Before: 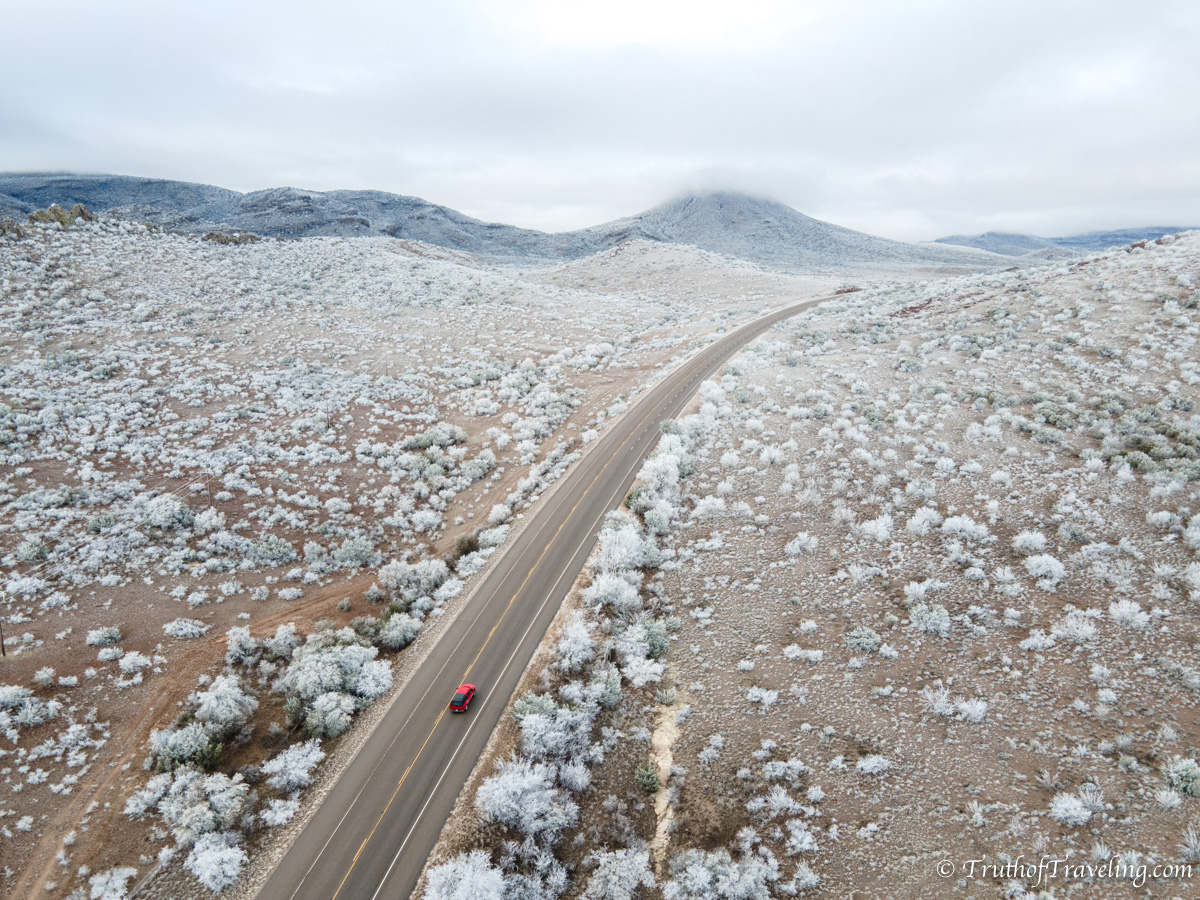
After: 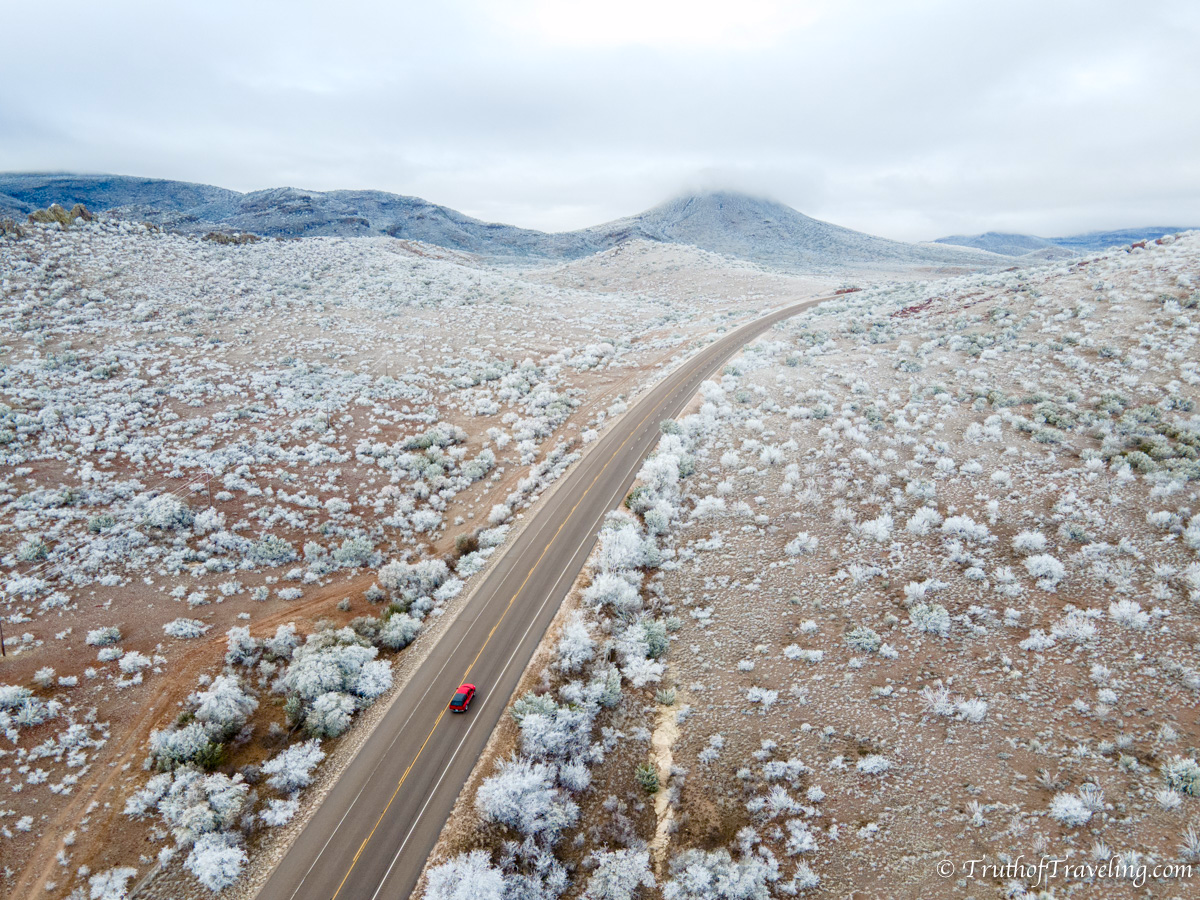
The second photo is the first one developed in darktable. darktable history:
color balance rgb: shadows lift › chroma 3.181%, shadows lift › hue 279.7°, global offset › luminance -0.499%, linear chroma grading › global chroma 14.757%, perceptual saturation grading › global saturation 20%, perceptual saturation grading › highlights -25.566%, perceptual saturation grading › shadows 25.513%, global vibrance 20%
